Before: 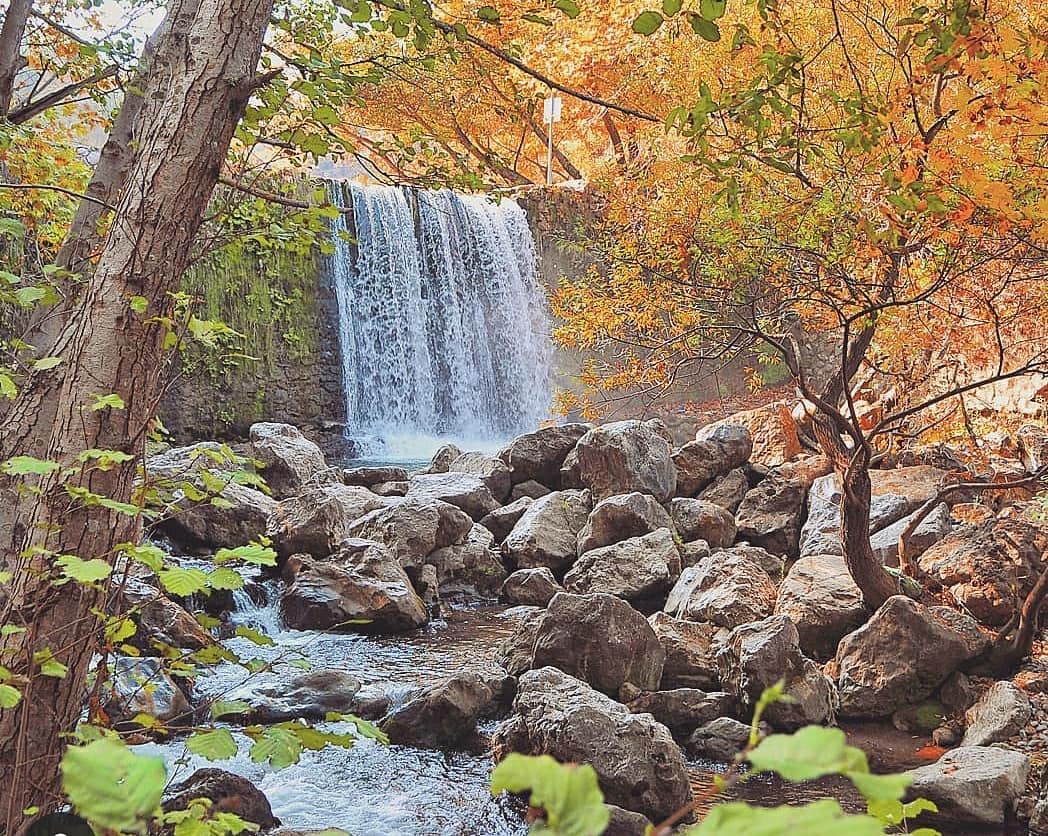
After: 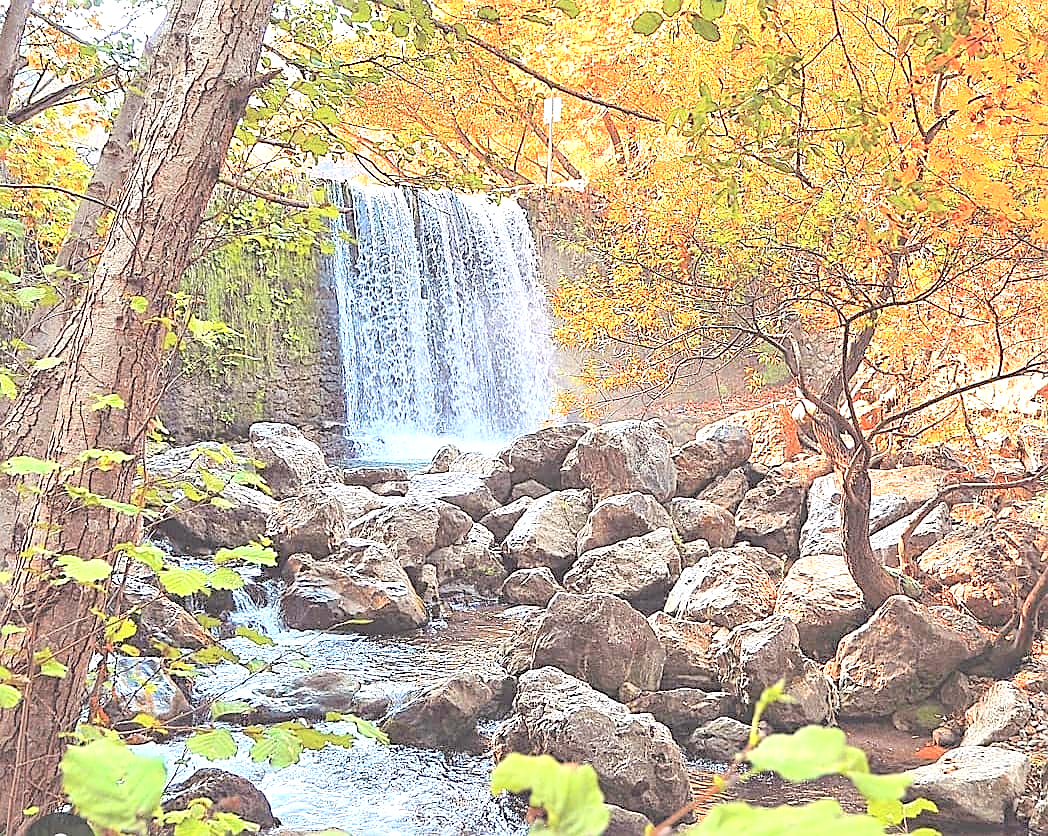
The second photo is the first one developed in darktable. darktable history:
sharpen: on, module defaults
contrast brightness saturation: brightness 0.282
exposure: black level correction 0, exposure 0.889 EV, compensate exposure bias true, compensate highlight preservation false
